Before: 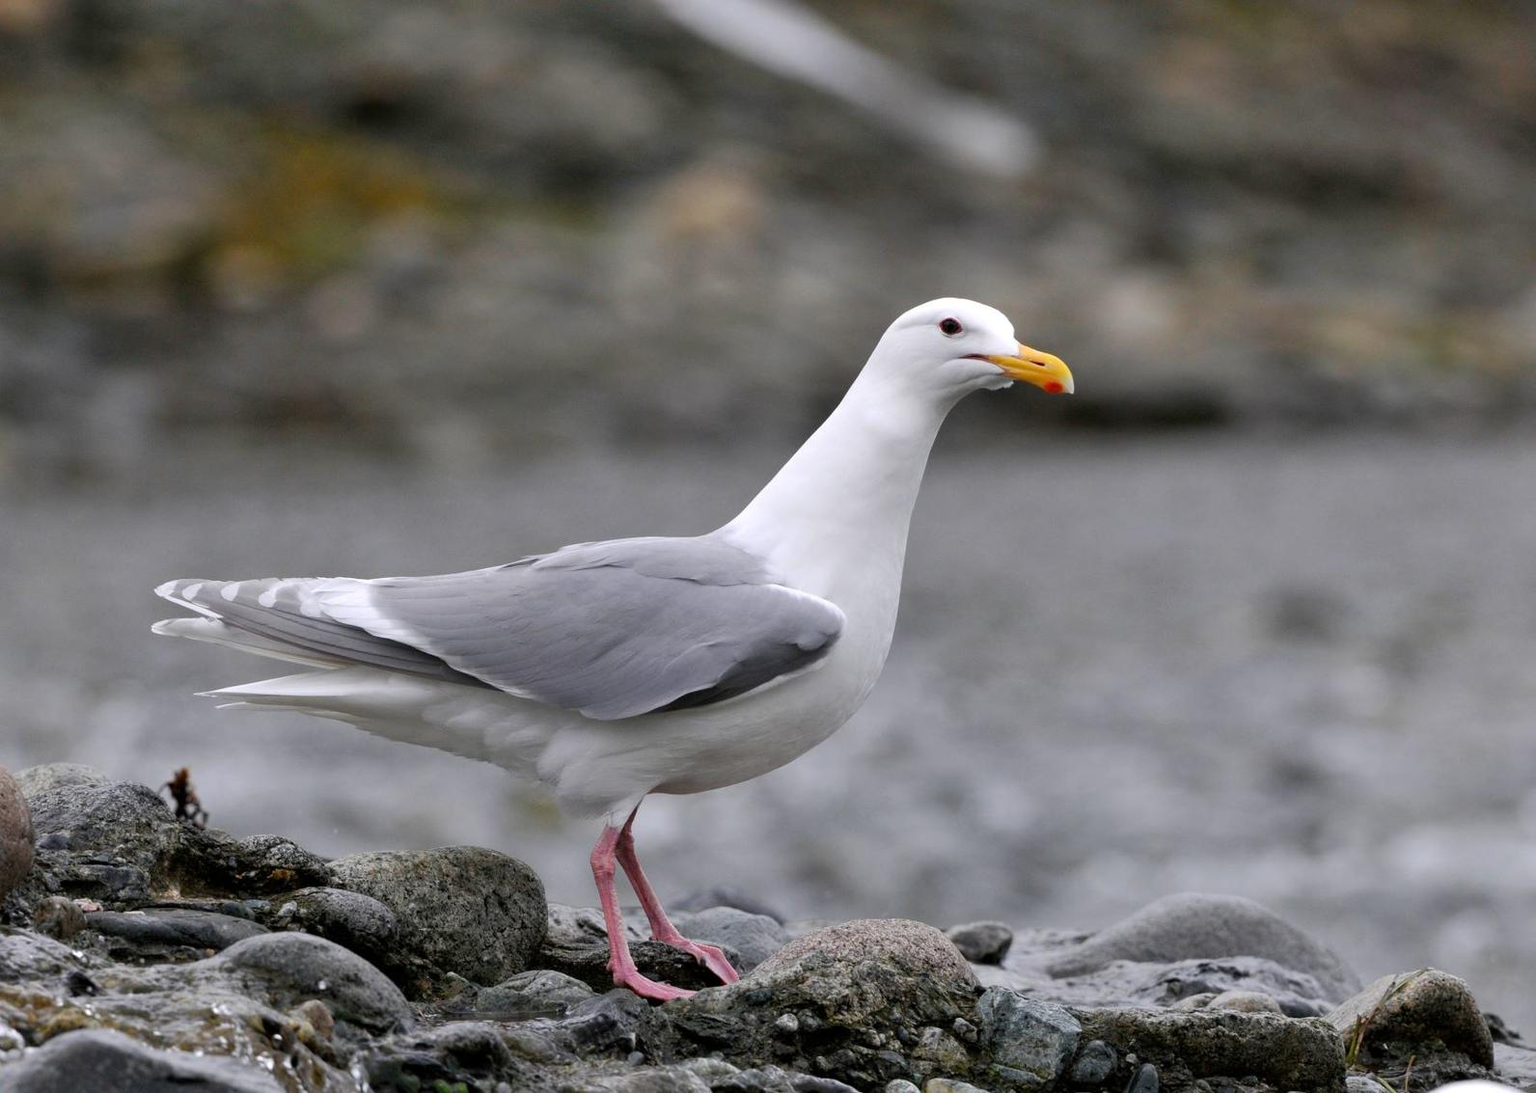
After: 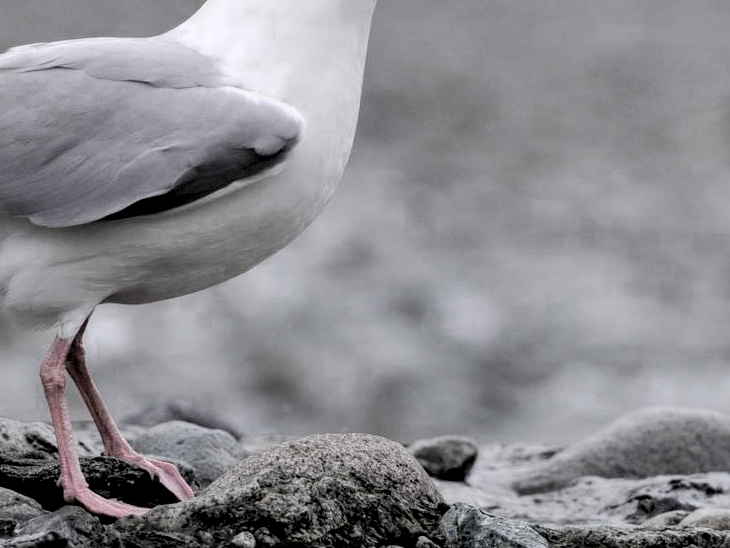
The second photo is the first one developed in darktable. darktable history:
filmic rgb: black relative exposure -7.75 EV, white relative exposure 4.4 EV, threshold 3 EV, hardness 3.76, latitude 50%, contrast 1.1, color science v5 (2021), contrast in shadows safe, contrast in highlights safe, enable highlight reconstruction true
local contrast: detail 130%
color zones: curves: ch0 [(0, 0.613) (0.01, 0.613) (0.245, 0.448) (0.498, 0.529) (0.642, 0.665) (0.879, 0.777) (0.99, 0.613)]; ch1 [(0, 0.272) (0.219, 0.127) (0.724, 0.346)]
crop: left 35.976%, top 45.819%, right 18.162%, bottom 5.807%
